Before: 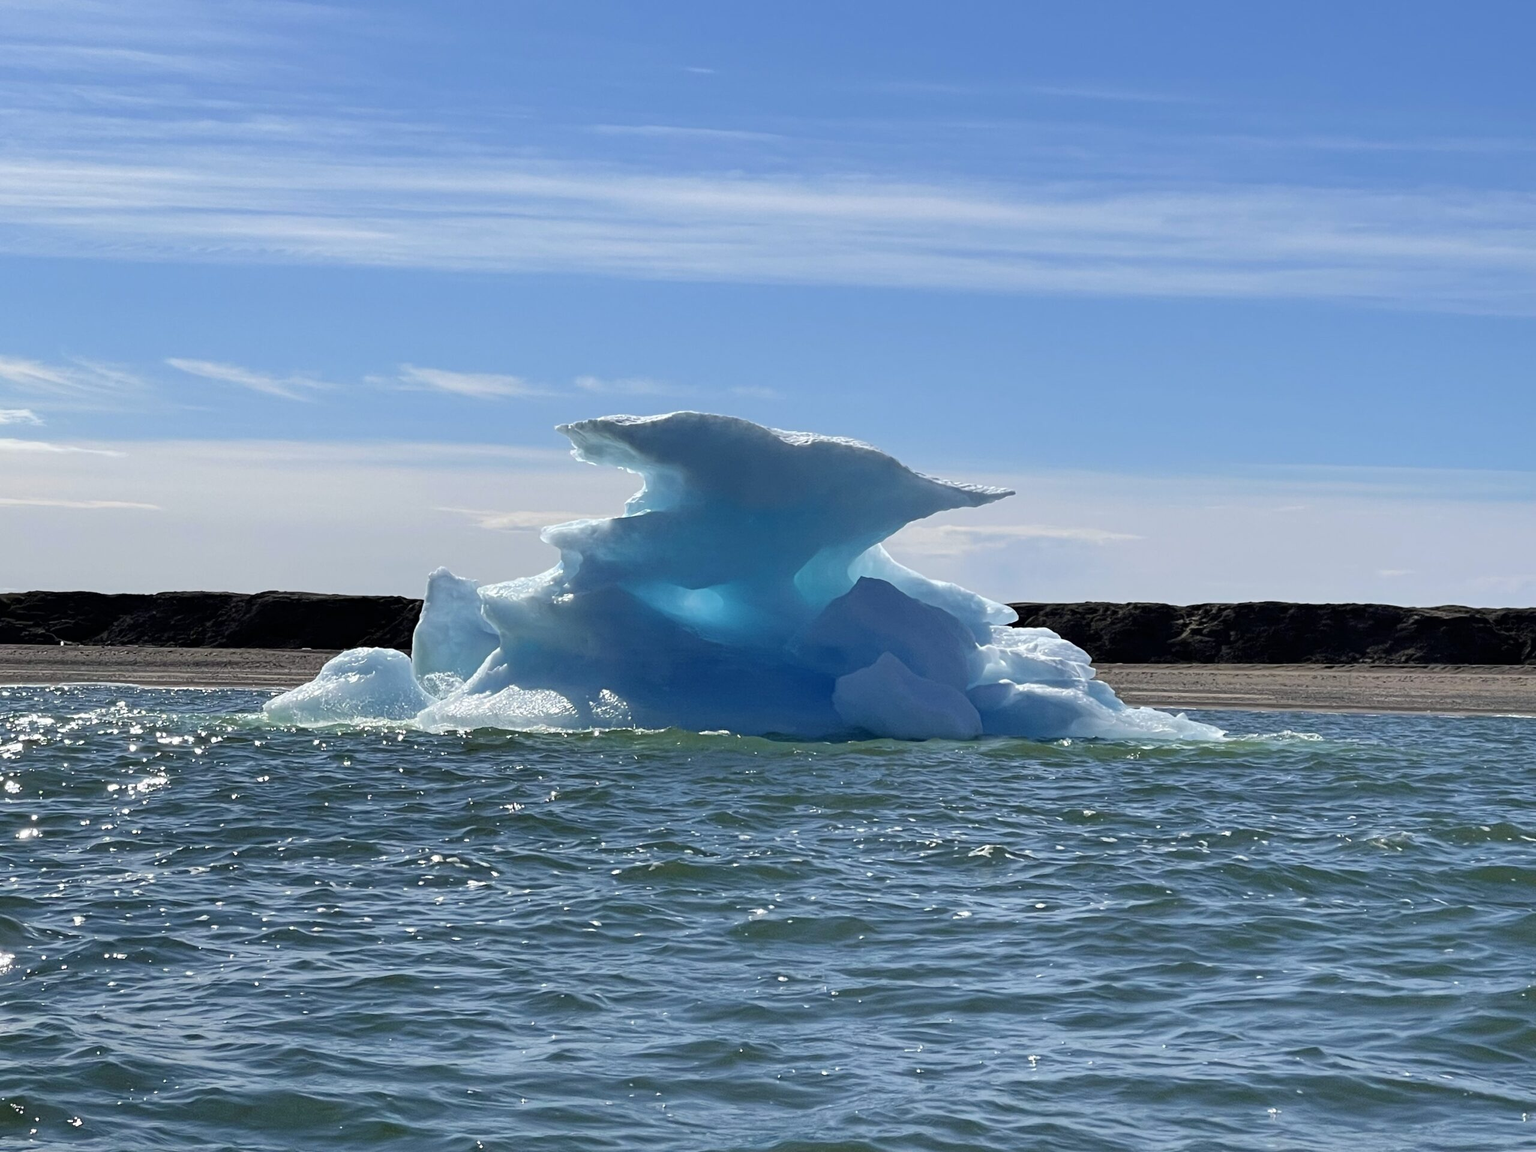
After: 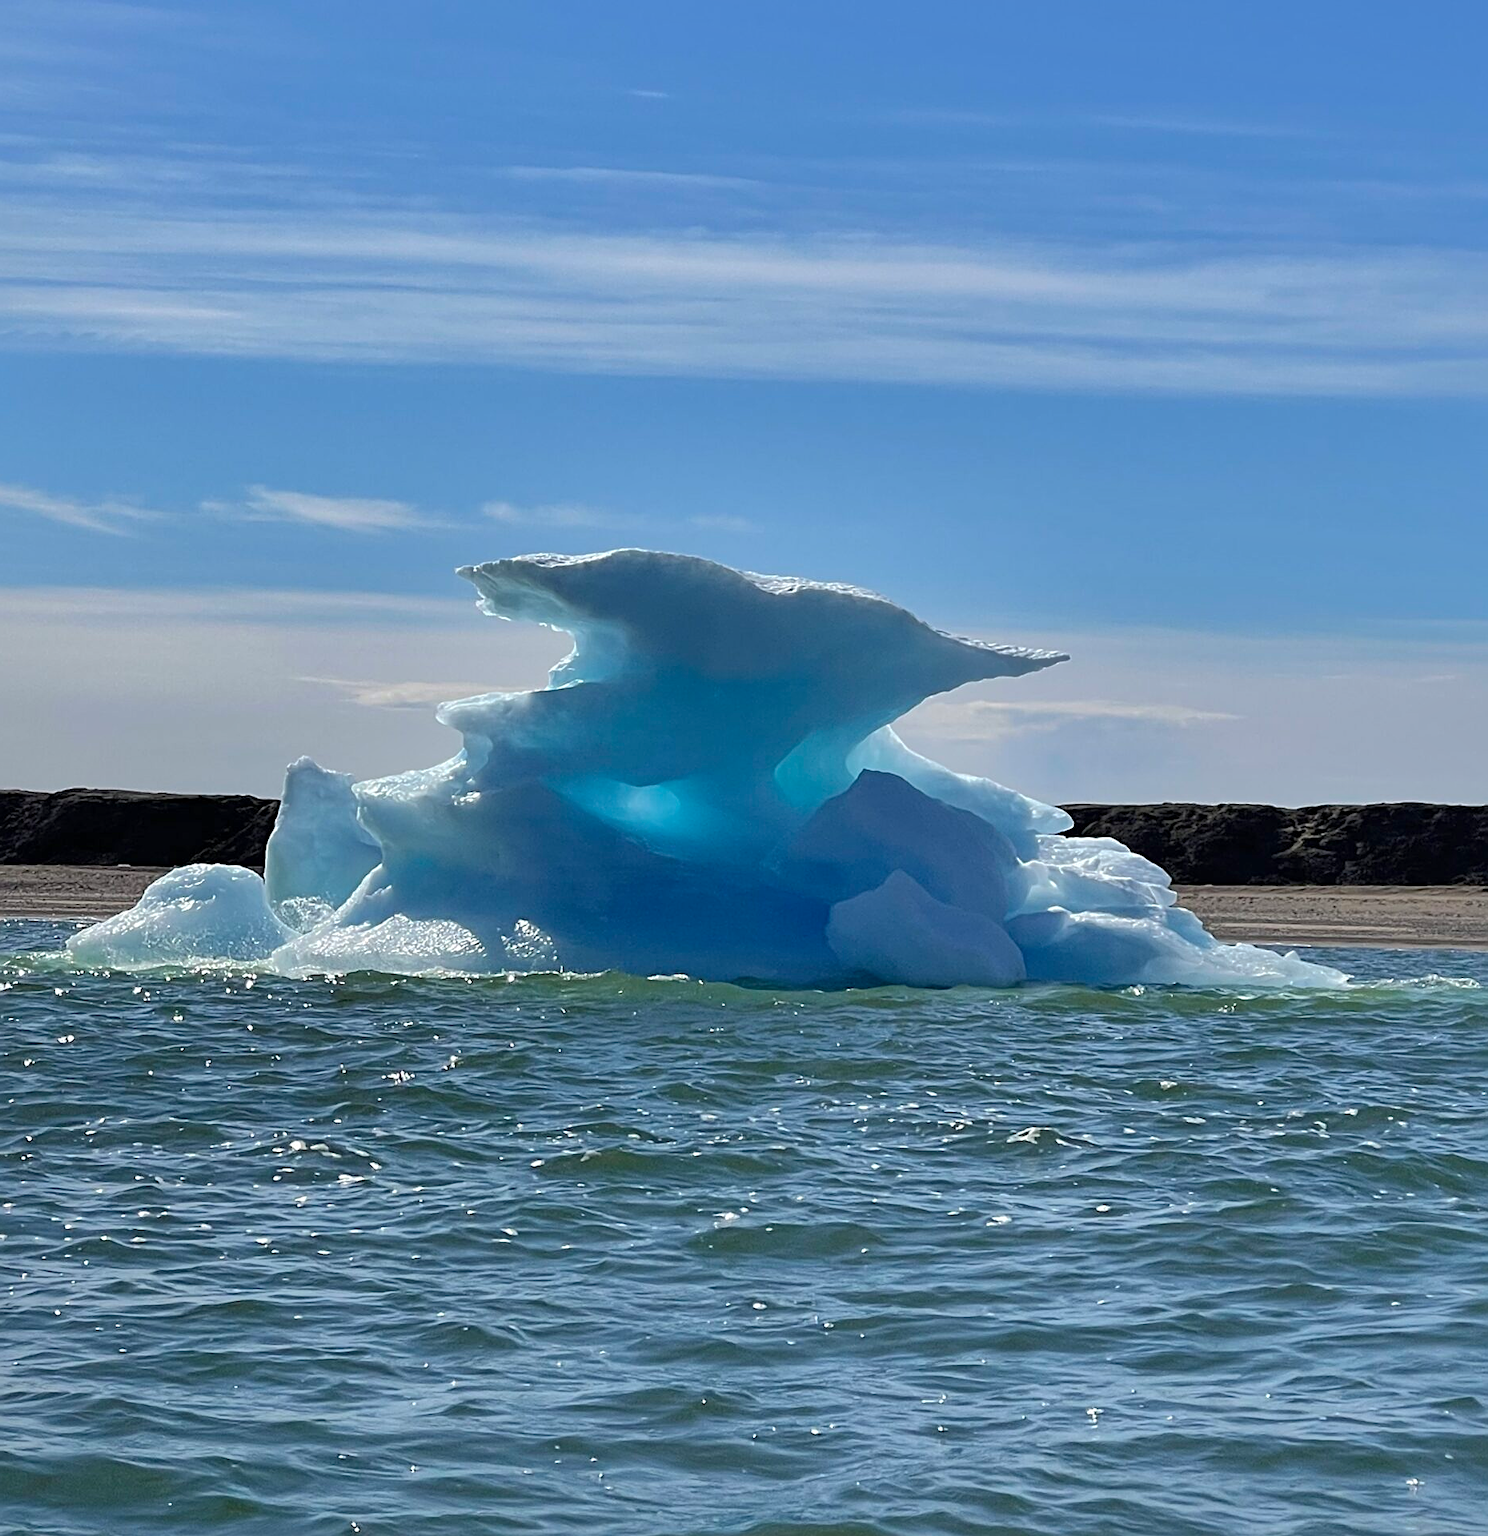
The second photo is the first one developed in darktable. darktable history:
sharpen: on, module defaults
crop: left 13.909%, right 13.414%
shadows and highlights: shadows 39.42, highlights -59.74
